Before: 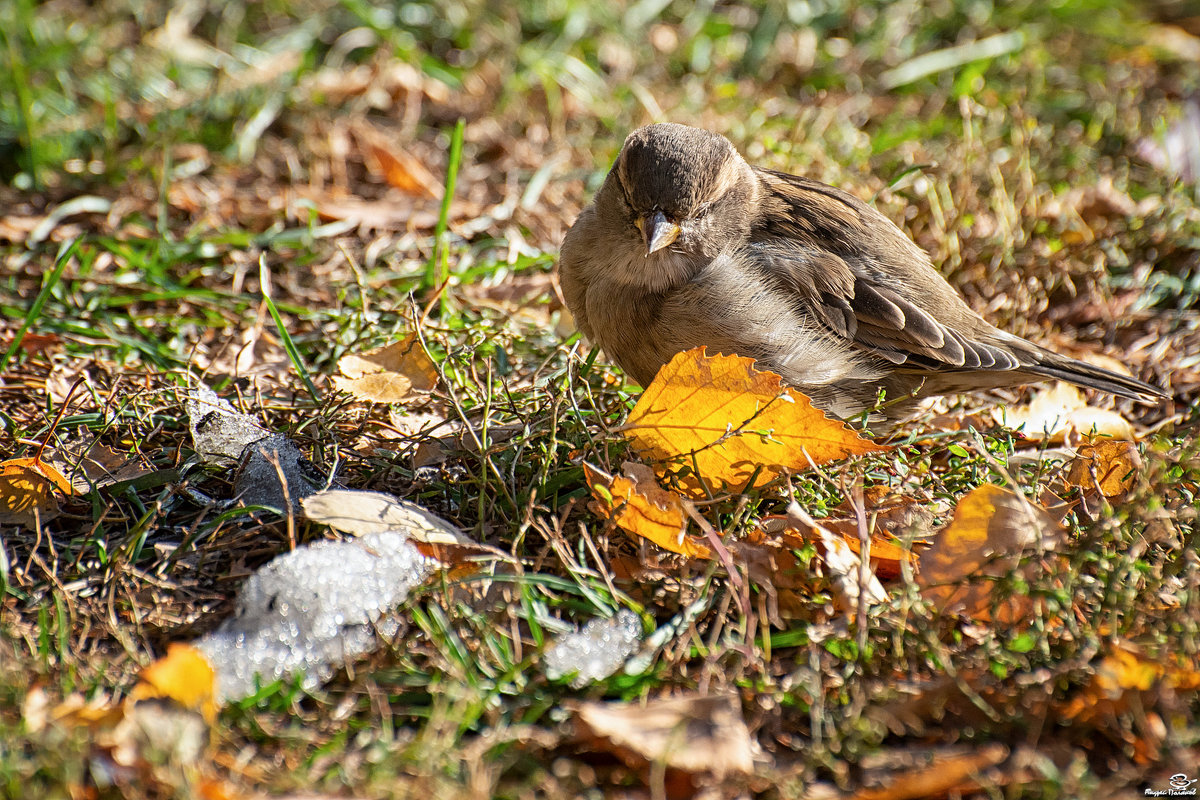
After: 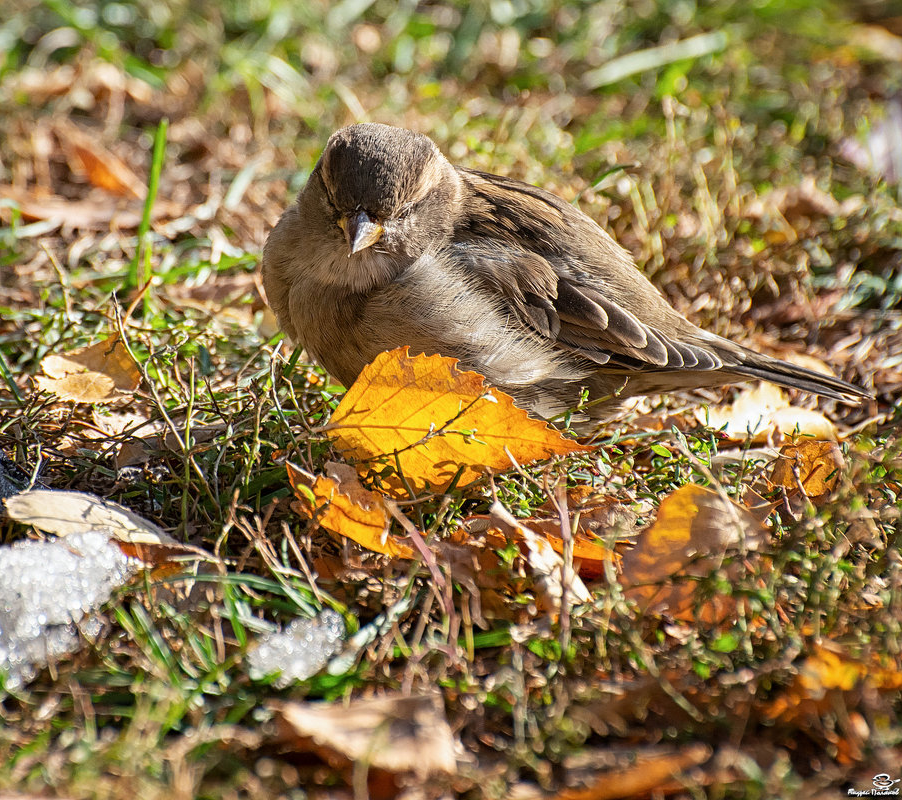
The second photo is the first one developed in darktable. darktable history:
crop and rotate: left 24.764%
